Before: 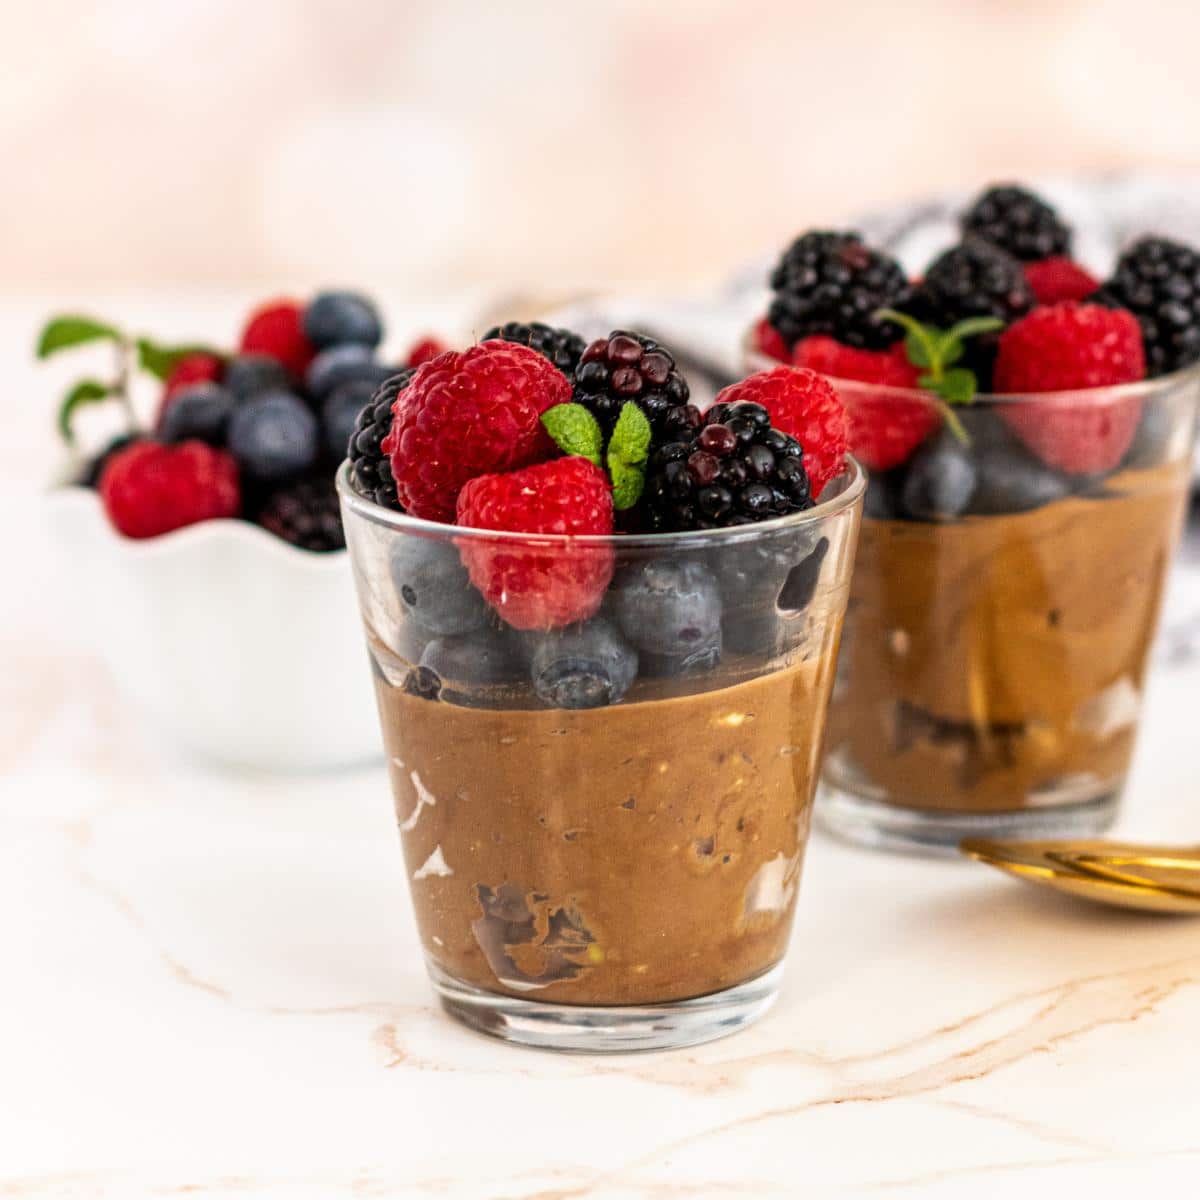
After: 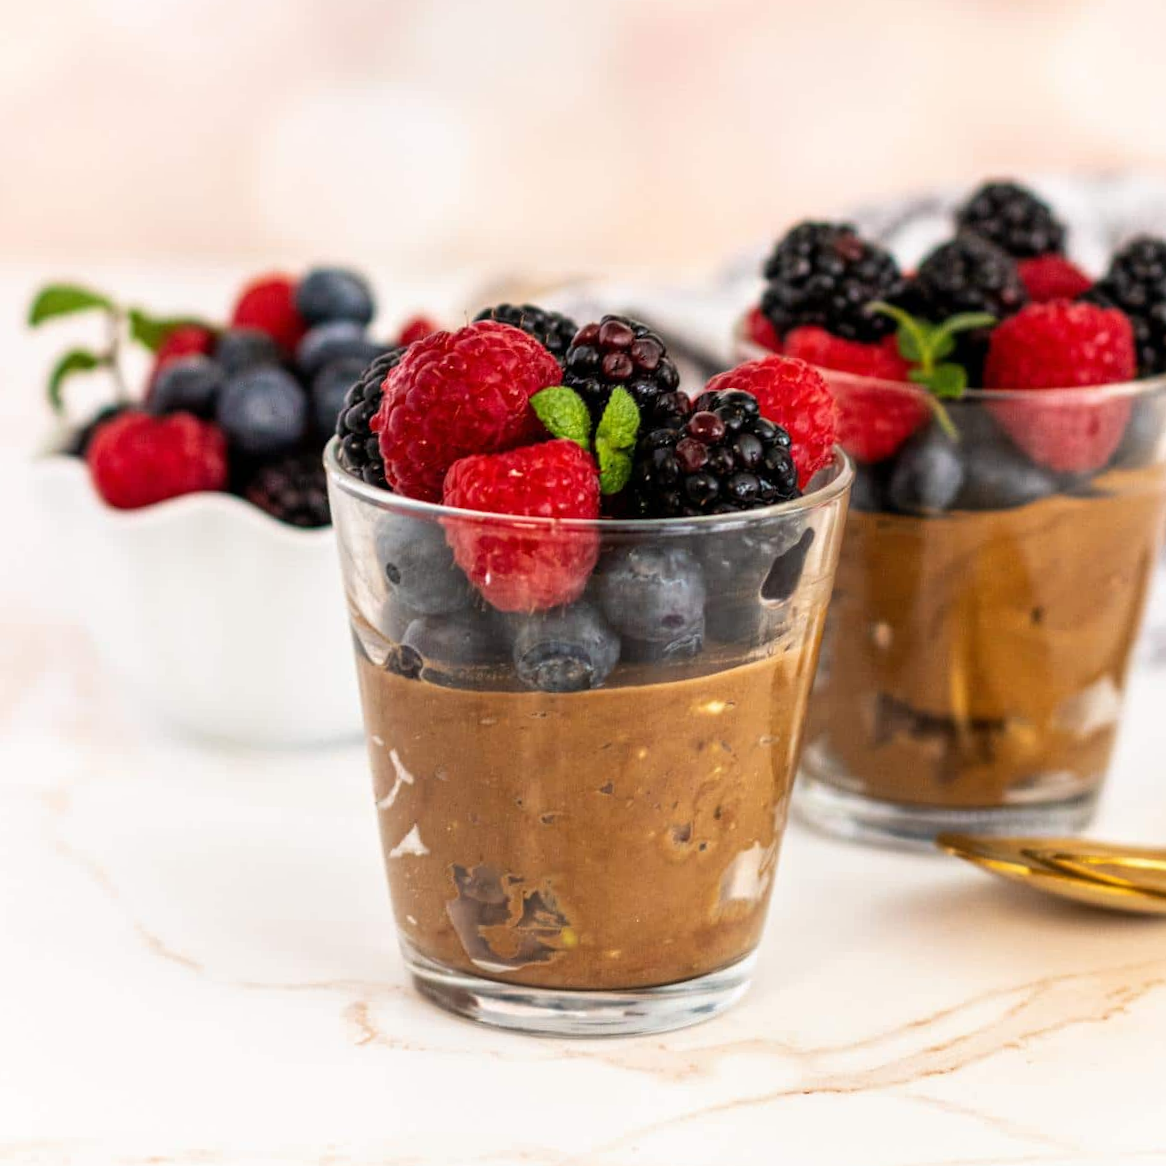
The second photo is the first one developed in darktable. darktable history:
crop and rotate: angle -1.69°
white balance: red 1, blue 1
